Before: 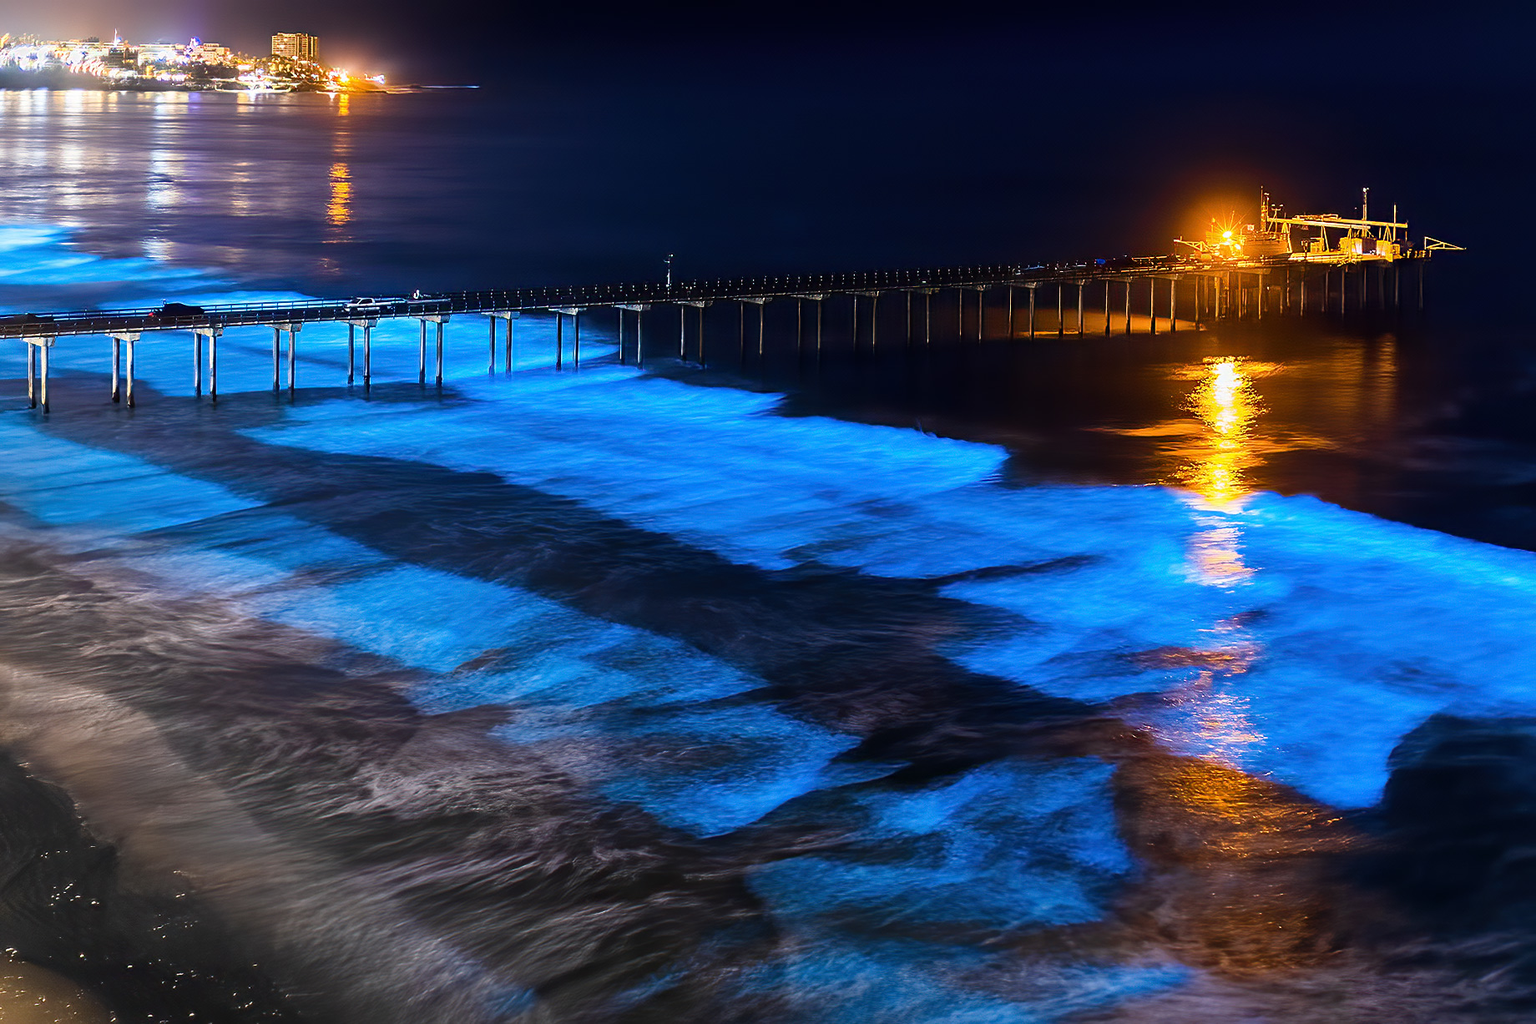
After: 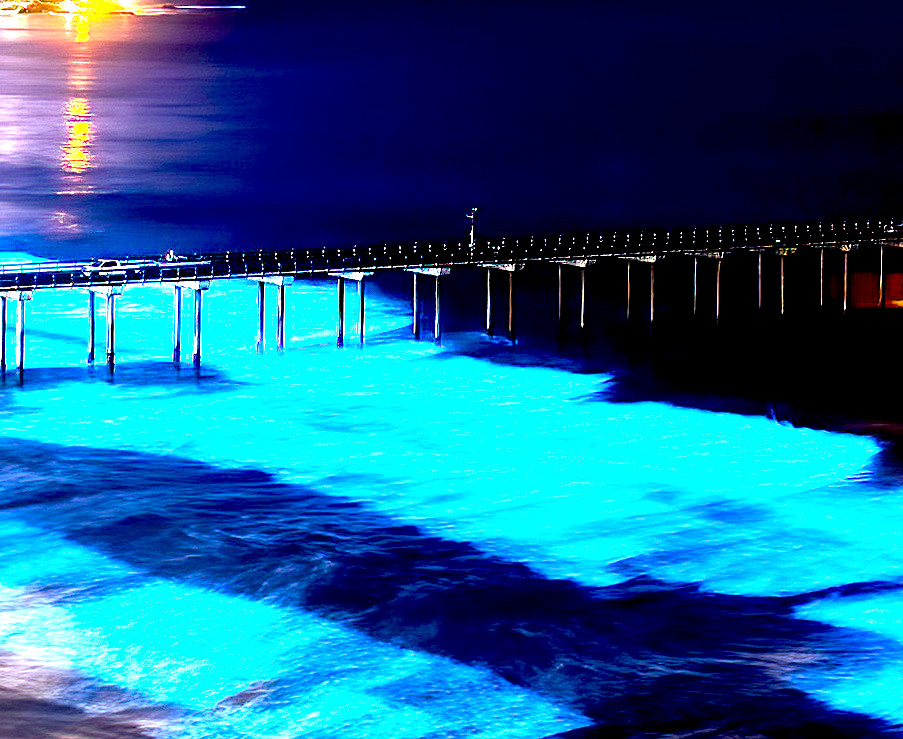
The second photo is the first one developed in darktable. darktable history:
exposure: black level correction 0.014, exposure 1.778 EV, compensate highlight preservation false
crop: left 17.933%, top 7.908%, right 32.953%, bottom 31.826%
tone equalizer: -8 EV -0.75 EV, -7 EV -0.715 EV, -6 EV -0.605 EV, -5 EV -0.414 EV, -3 EV 0.369 EV, -2 EV 0.6 EV, -1 EV 0.7 EV, +0 EV 0.778 EV
